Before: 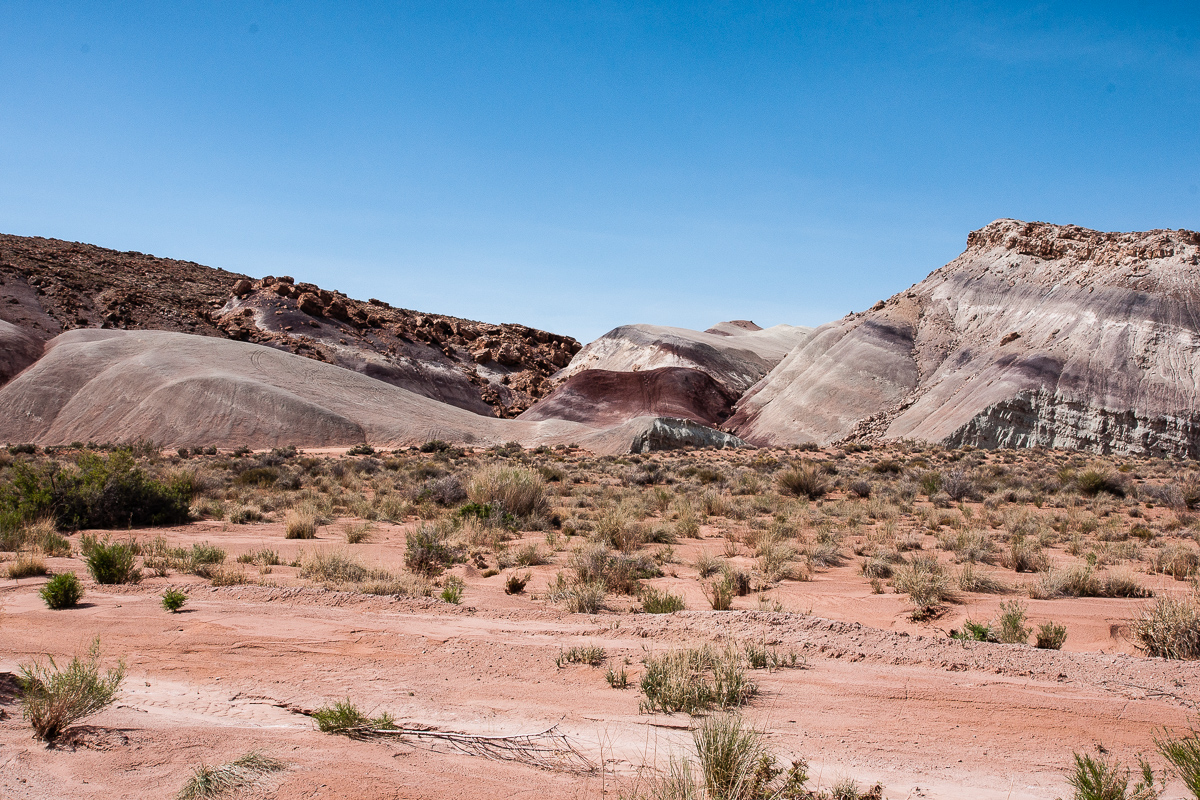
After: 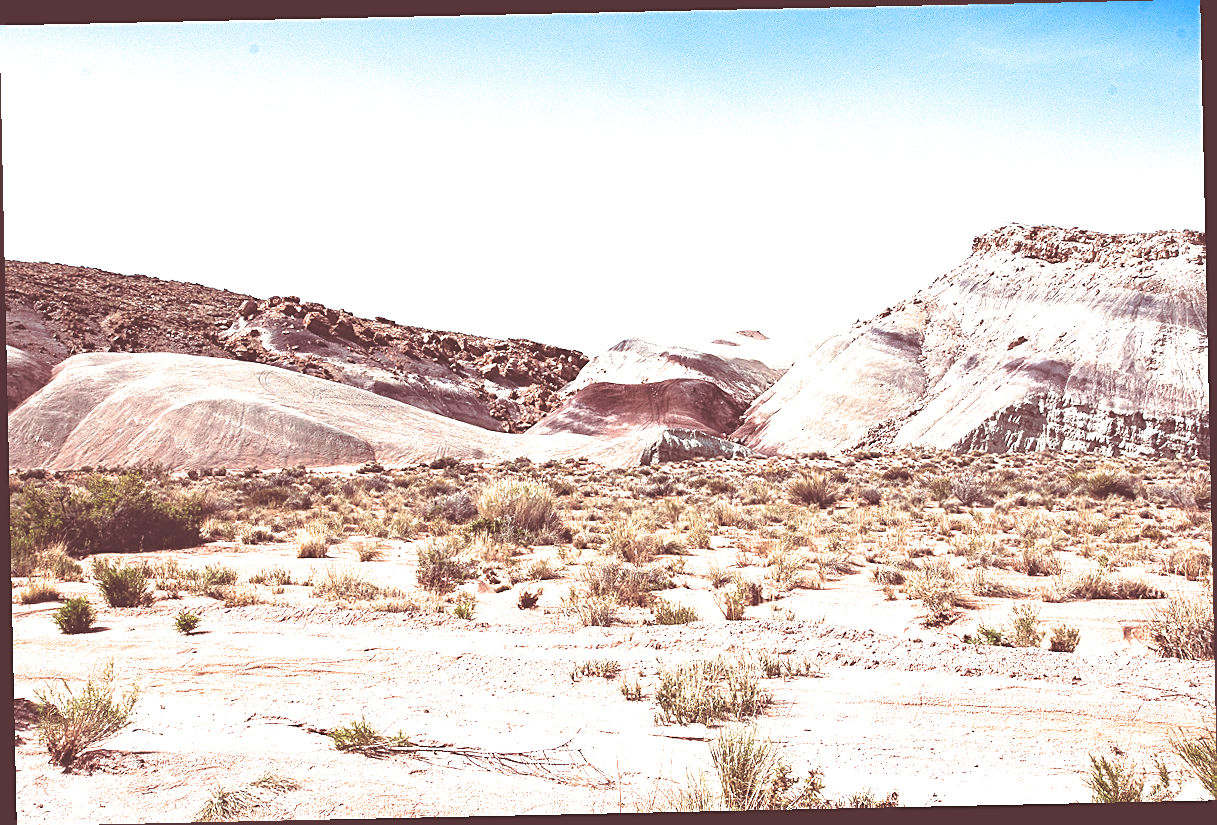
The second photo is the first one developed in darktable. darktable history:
split-toning: on, module defaults
sharpen: on, module defaults
rotate and perspective: rotation -1.24°, automatic cropping off
exposure: black level correction -0.023, exposure 1.397 EV, compensate highlight preservation false
